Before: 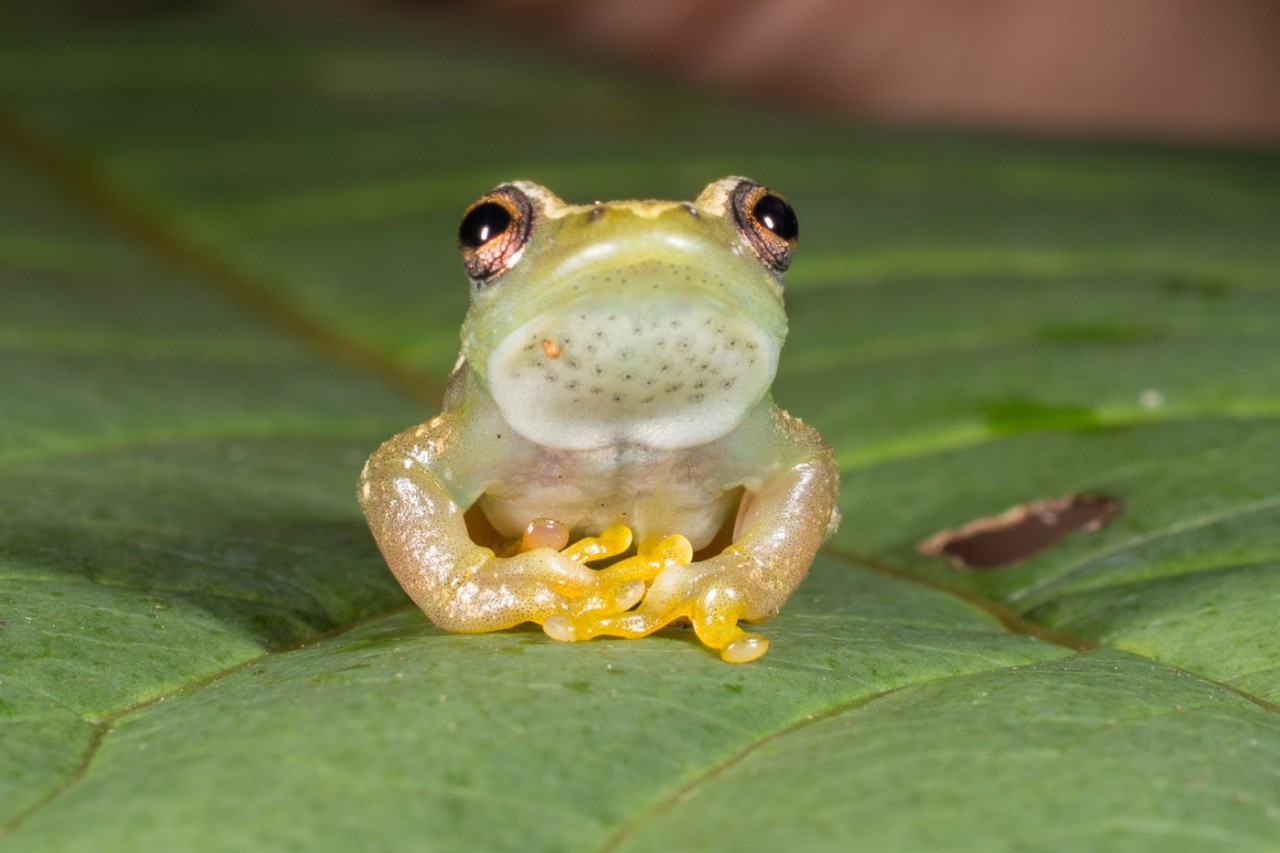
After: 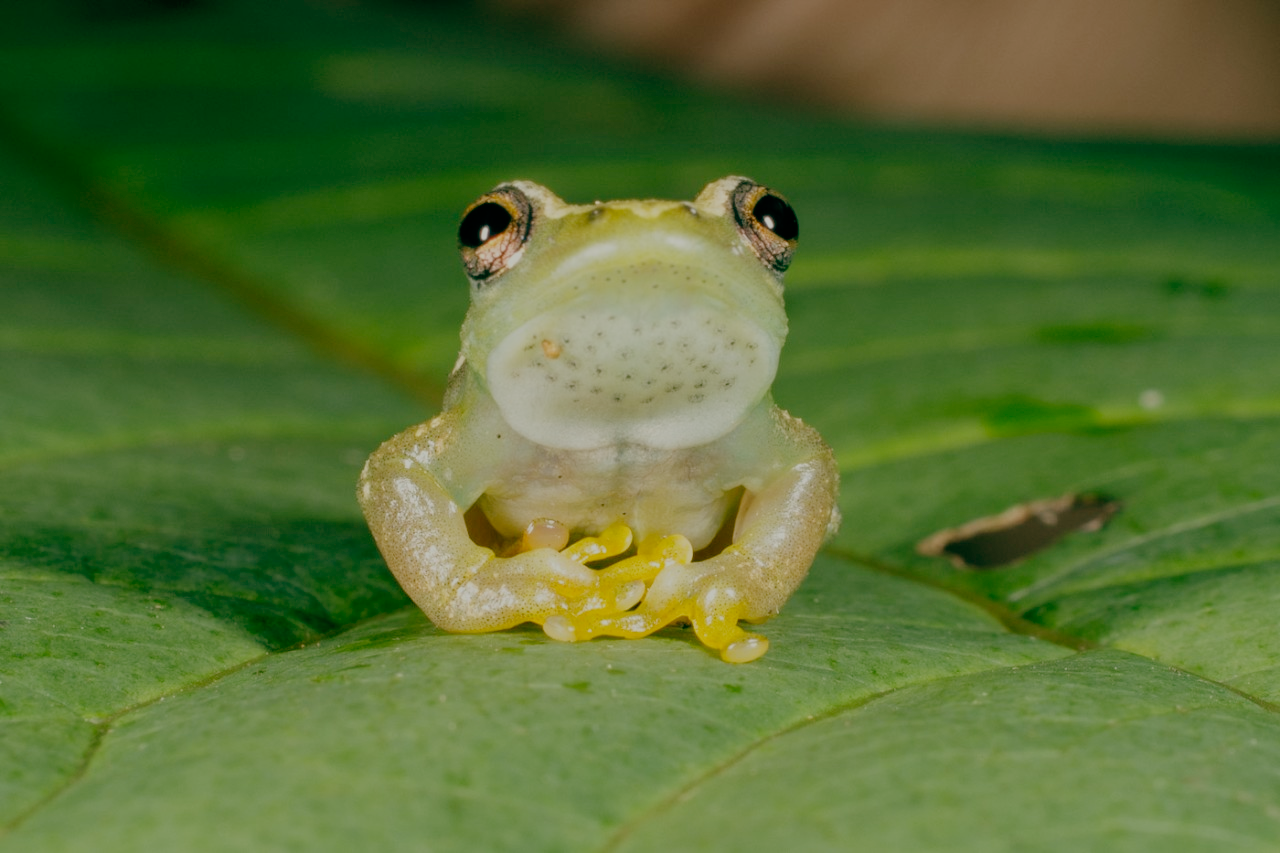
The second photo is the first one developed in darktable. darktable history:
tone equalizer: -8 EV 0.06 EV, smoothing diameter 25%, edges refinement/feathering 10, preserve details guided filter
filmic rgb: middle gray luminance 18%, black relative exposure -7.5 EV, white relative exposure 8.5 EV, threshold 6 EV, target black luminance 0%, hardness 2.23, latitude 18.37%, contrast 0.878, highlights saturation mix 5%, shadows ↔ highlights balance 10.15%, add noise in highlights 0, preserve chrominance no, color science v3 (2019), use custom middle-gray values true, iterations of high-quality reconstruction 0, contrast in highlights soft, enable highlight reconstruction true
color balance: lift [1.005, 0.99, 1.007, 1.01], gamma [1, 1.034, 1.032, 0.966], gain [0.873, 1.055, 1.067, 0.933]
